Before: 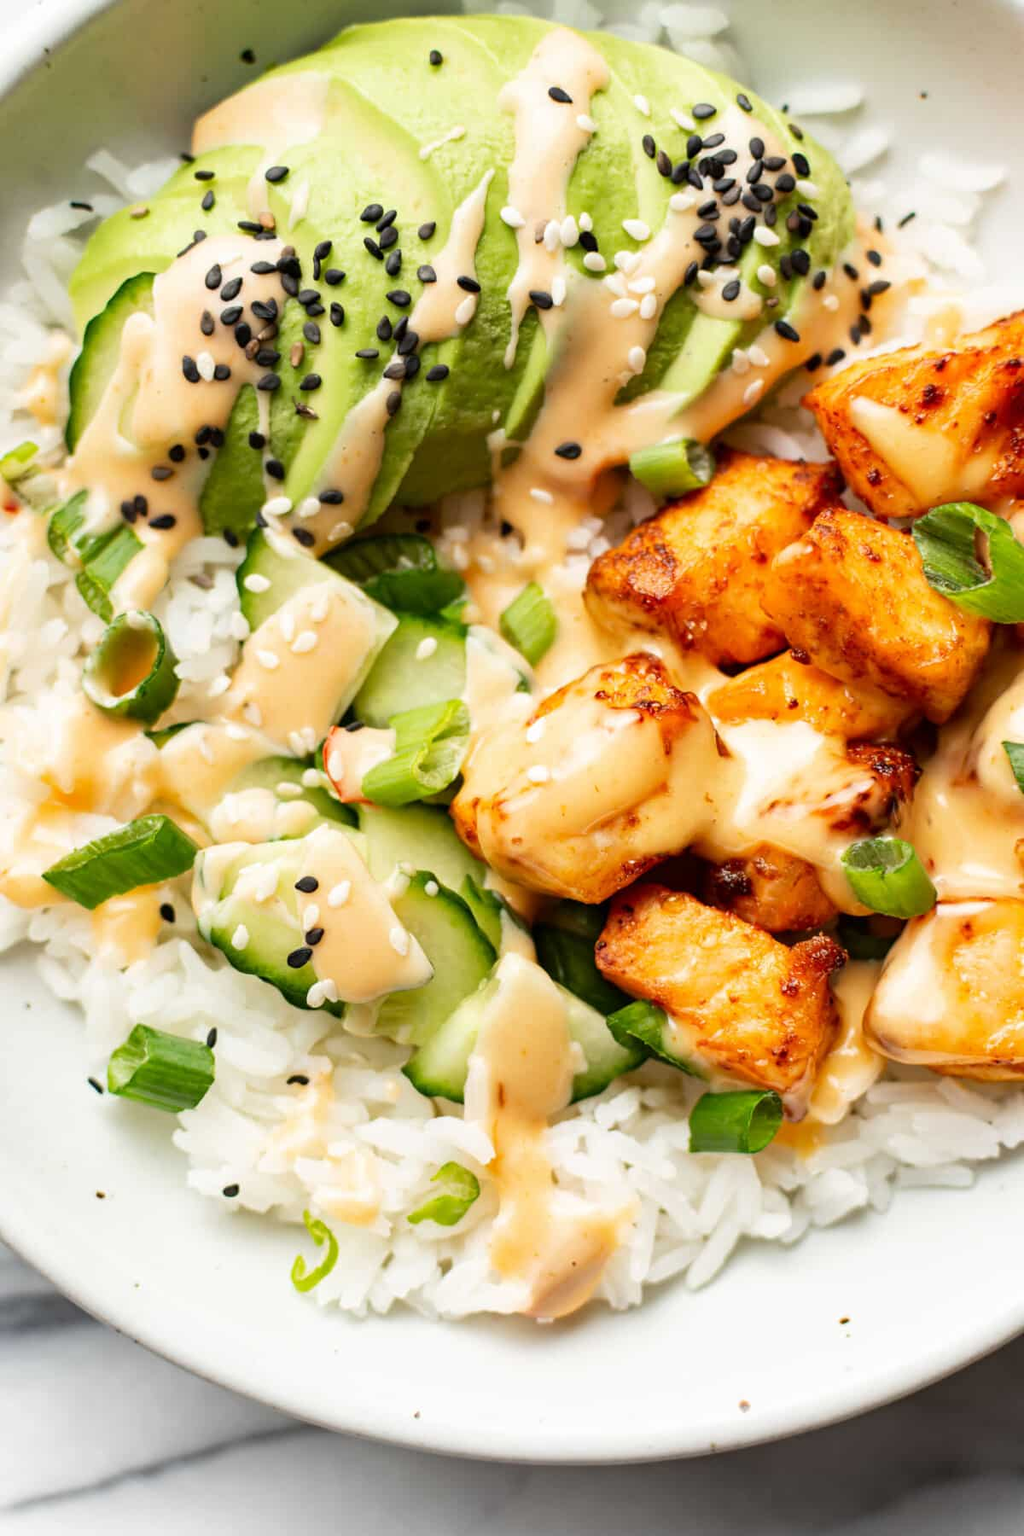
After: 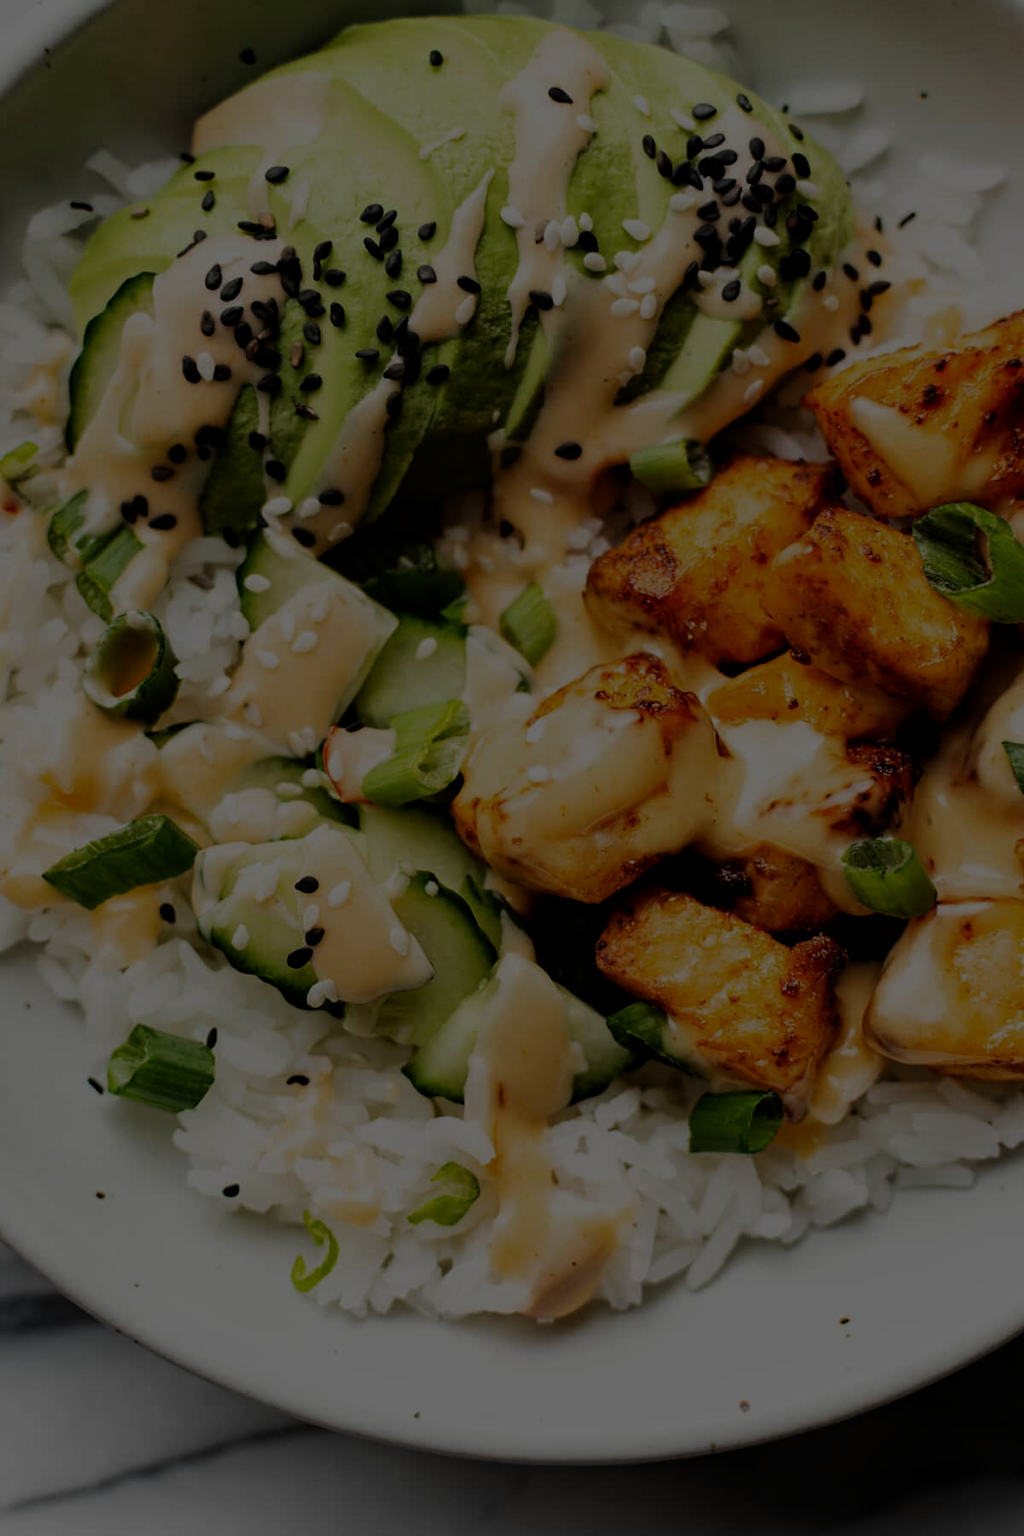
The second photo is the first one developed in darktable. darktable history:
filmic rgb: middle gray luminance 21.73%, black relative exposure -14 EV, white relative exposure 2.96 EV, threshold 6 EV, target black luminance 0%, hardness 8.81, latitude 59.69%, contrast 1.208, highlights saturation mix 5%, shadows ↔ highlights balance 41.6%, add noise in highlights 0, color science v3 (2019), use custom middle-gray values true, iterations of high-quality reconstruction 0, contrast in highlights soft, enable highlight reconstruction true
exposure: exposure -2.446 EV, compensate highlight preservation false
